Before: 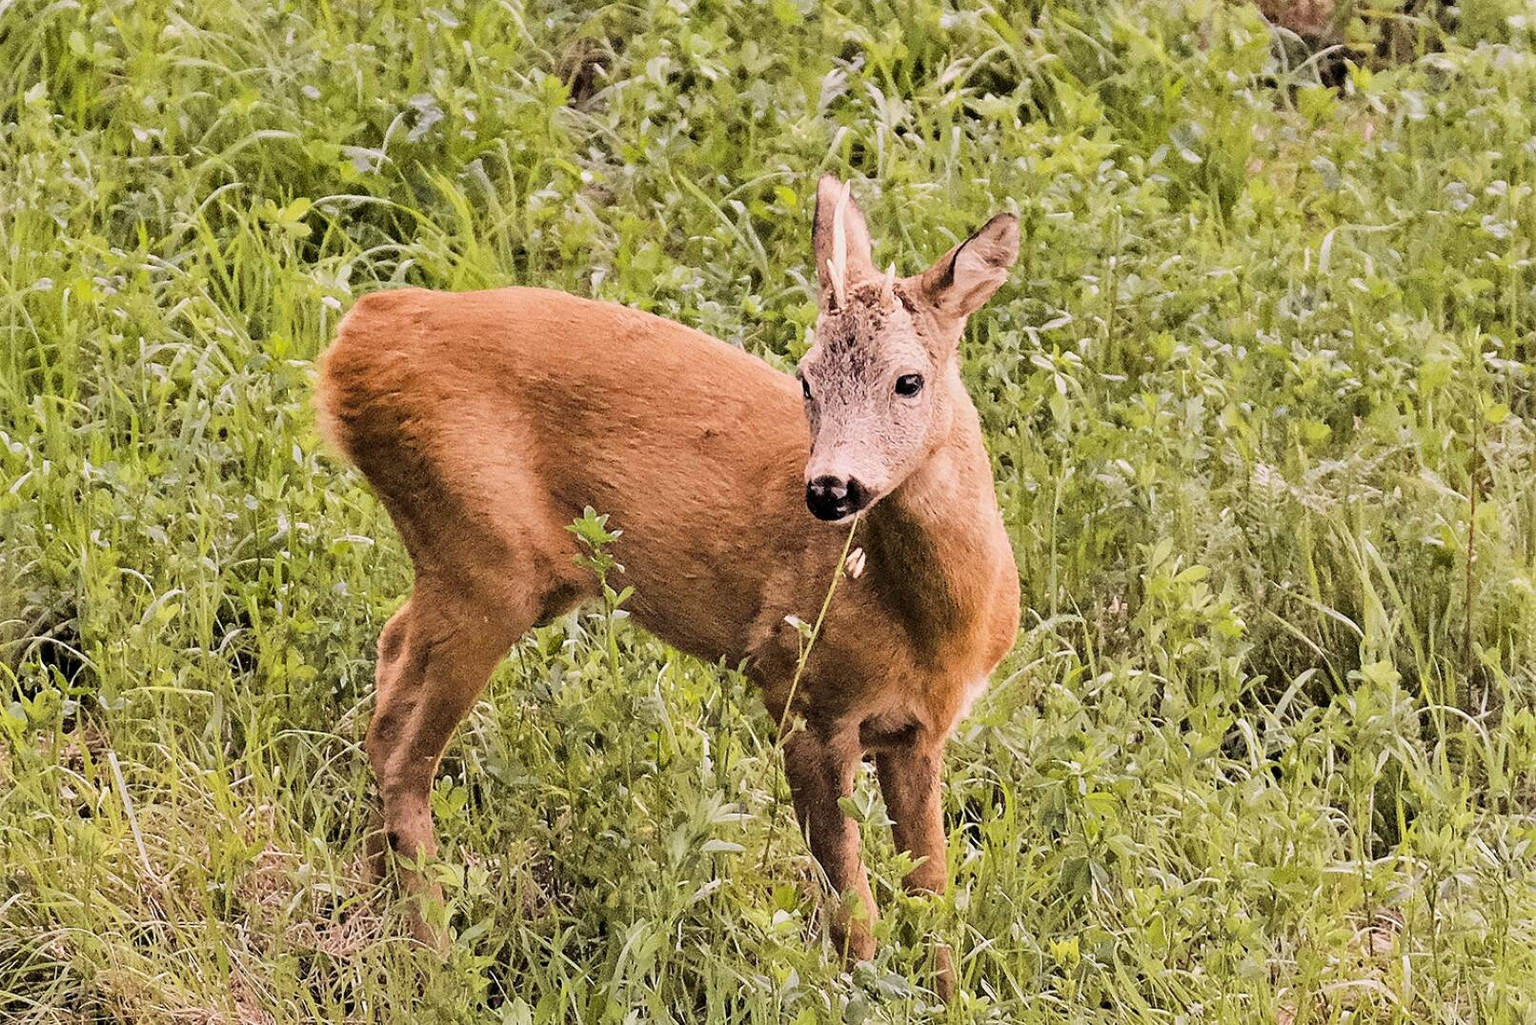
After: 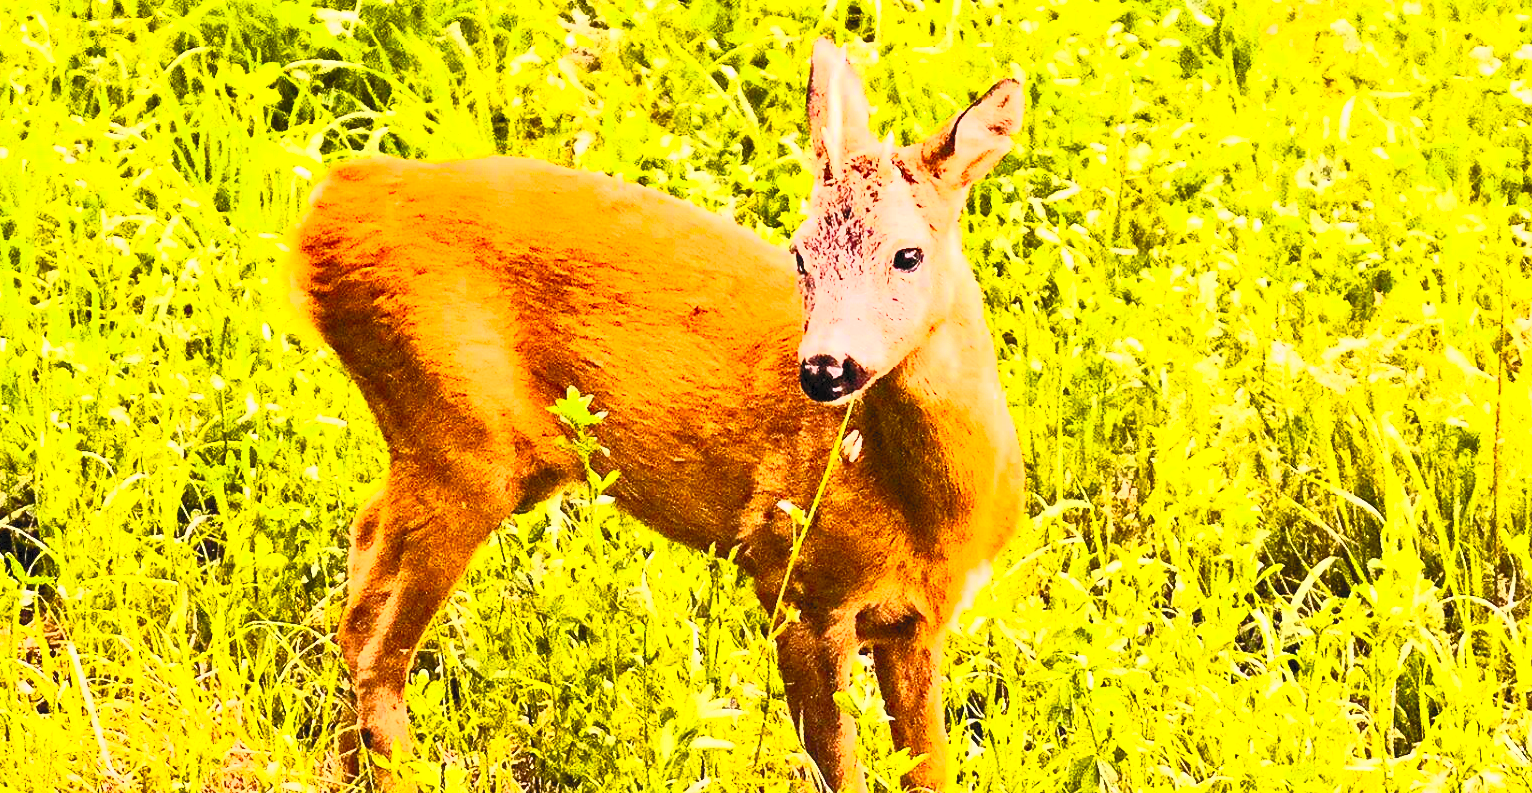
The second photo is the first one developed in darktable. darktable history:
crop and rotate: left 2.883%, top 13.561%, right 2.052%, bottom 12.68%
contrast brightness saturation: contrast 0.983, brightness 0.981, saturation 0.992
color balance rgb: power › chroma 0.671%, power › hue 60°, linear chroma grading › global chroma 14.466%, perceptual saturation grading › global saturation 19.766%
